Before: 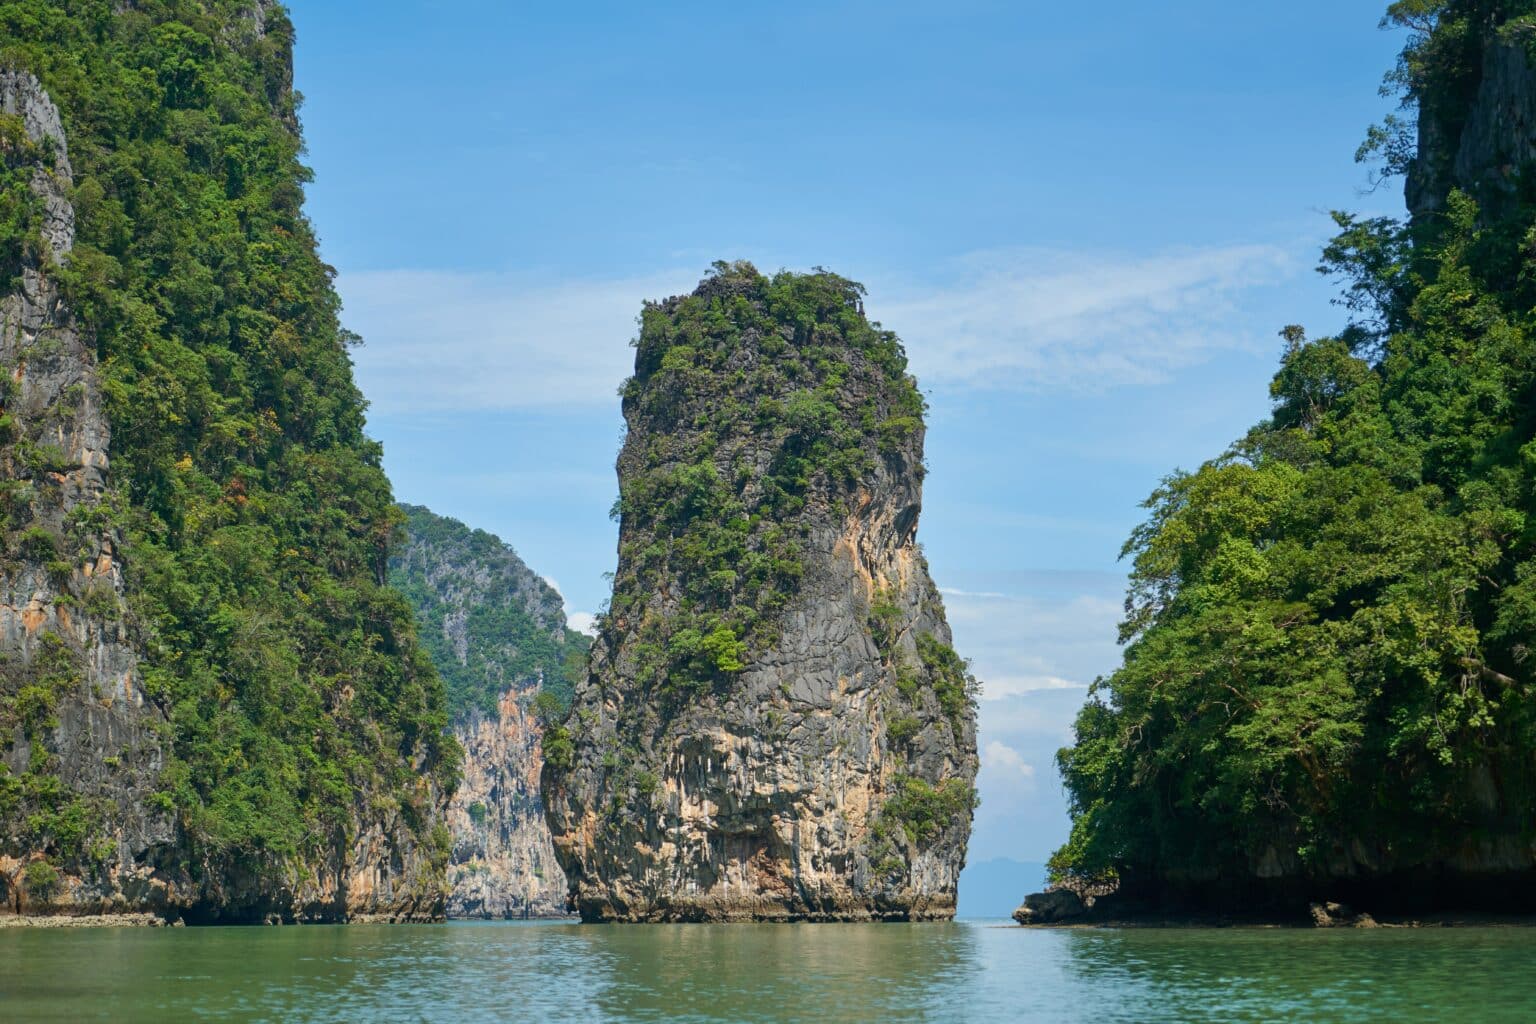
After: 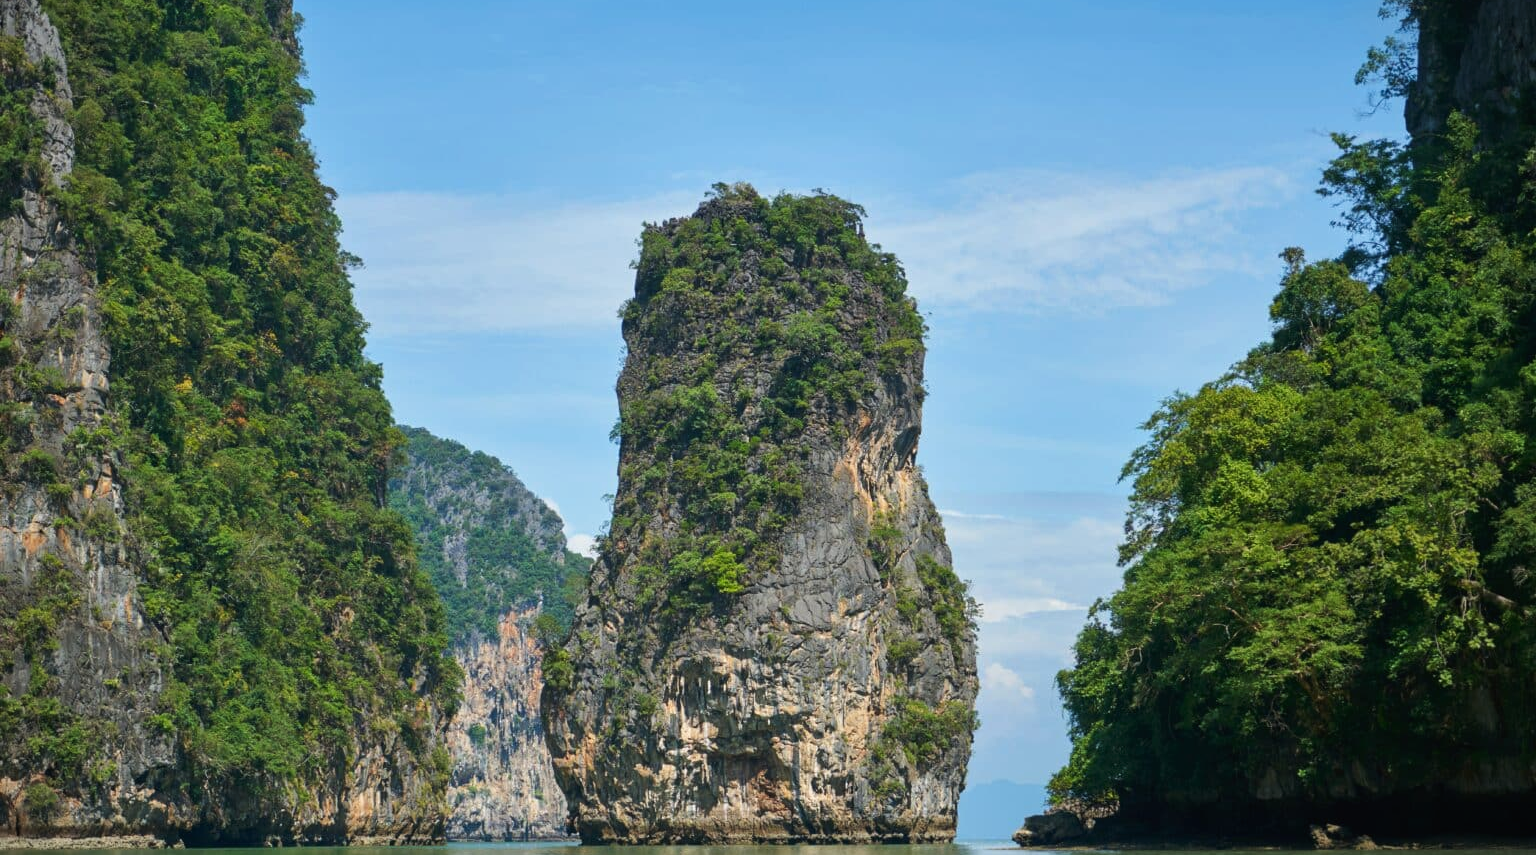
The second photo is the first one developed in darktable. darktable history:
tone curve: curves: ch0 [(0, 0) (0.003, 0.014) (0.011, 0.019) (0.025, 0.029) (0.044, 0.047) (0.069, 0.071) (0.1, 0.101) (0.136, 0.131) (0.177, 0.166) (0.224, 0.212) (0.277, 0.263) (0.335, 0.32) (0.399, 0.387) (0.468, 0.459) (0.543, 0.541) (0.623, 0.626) (0.709, 0.717) (0.801, 0.813) (0.898, 0.909) (1, 1)], preserve colors none
vignetting: fall-off start 91.19%
crop: top 7.625%, bottom 8.027%
